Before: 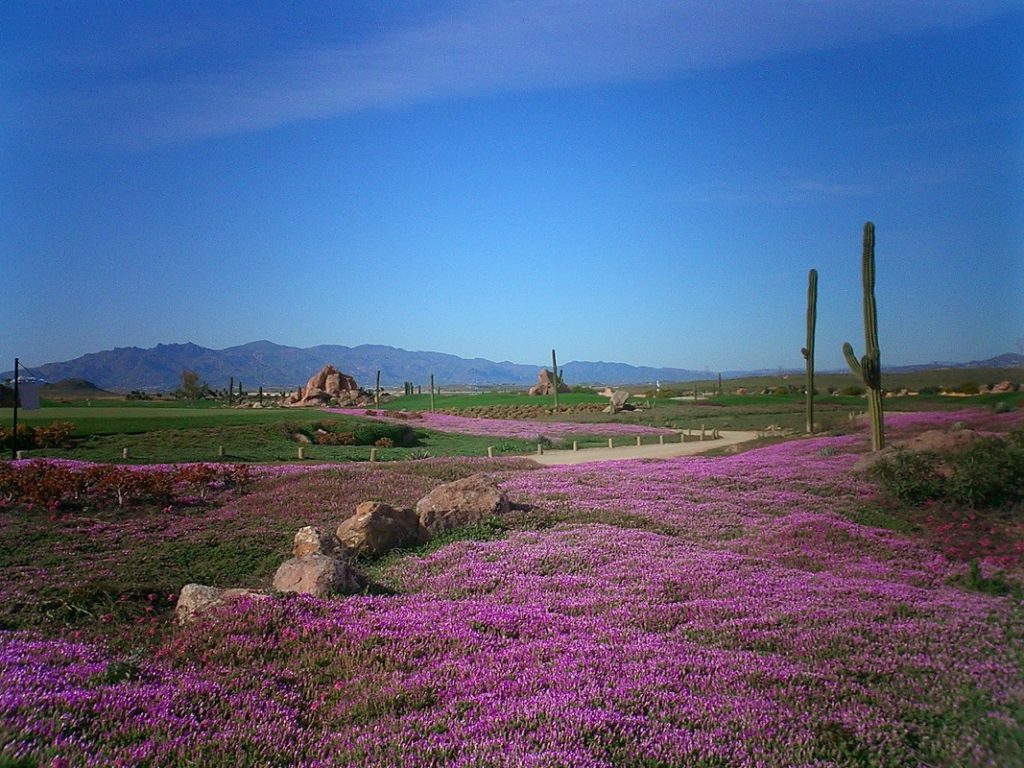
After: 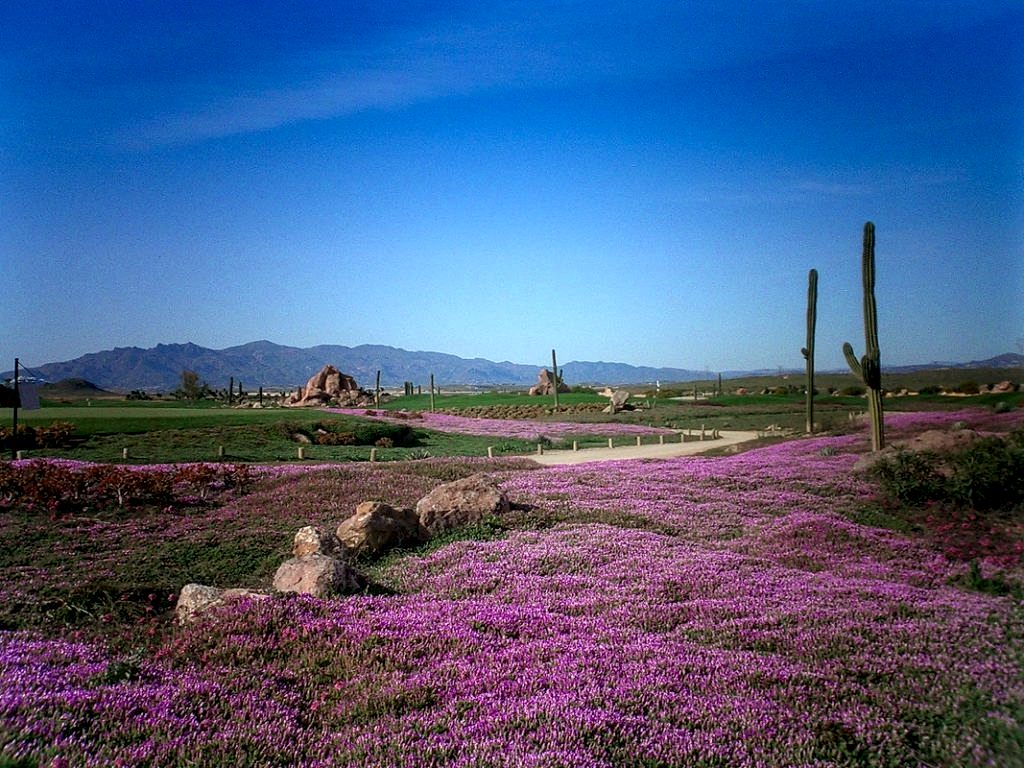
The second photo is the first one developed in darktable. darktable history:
local contrast: highlights 60%, shadows 60%, detail 160%
graduated density: density 2.02 EV, hardness 44%, rotation 0.374°, offset 8.21, hue 208.8°, saturation 97%
